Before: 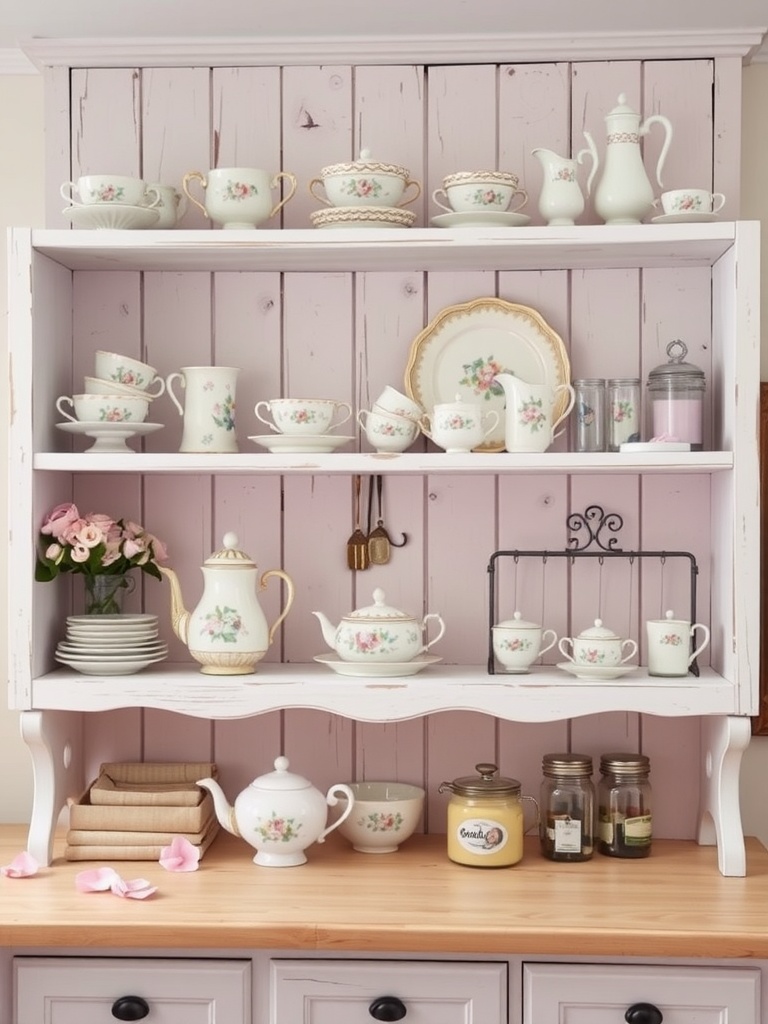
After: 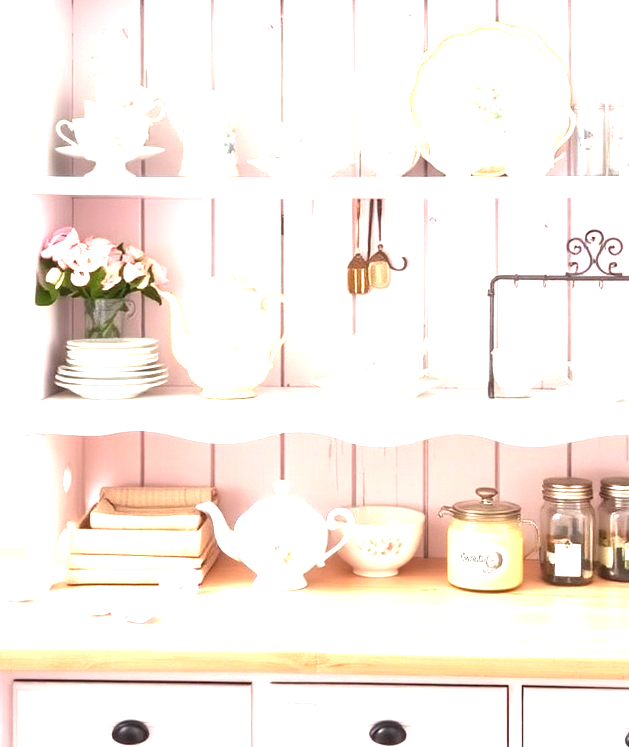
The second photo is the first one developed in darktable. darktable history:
crop: top 26.979%, right 18.013%
exposure: exposure 2.027 EV, compensate highlight preservation false
